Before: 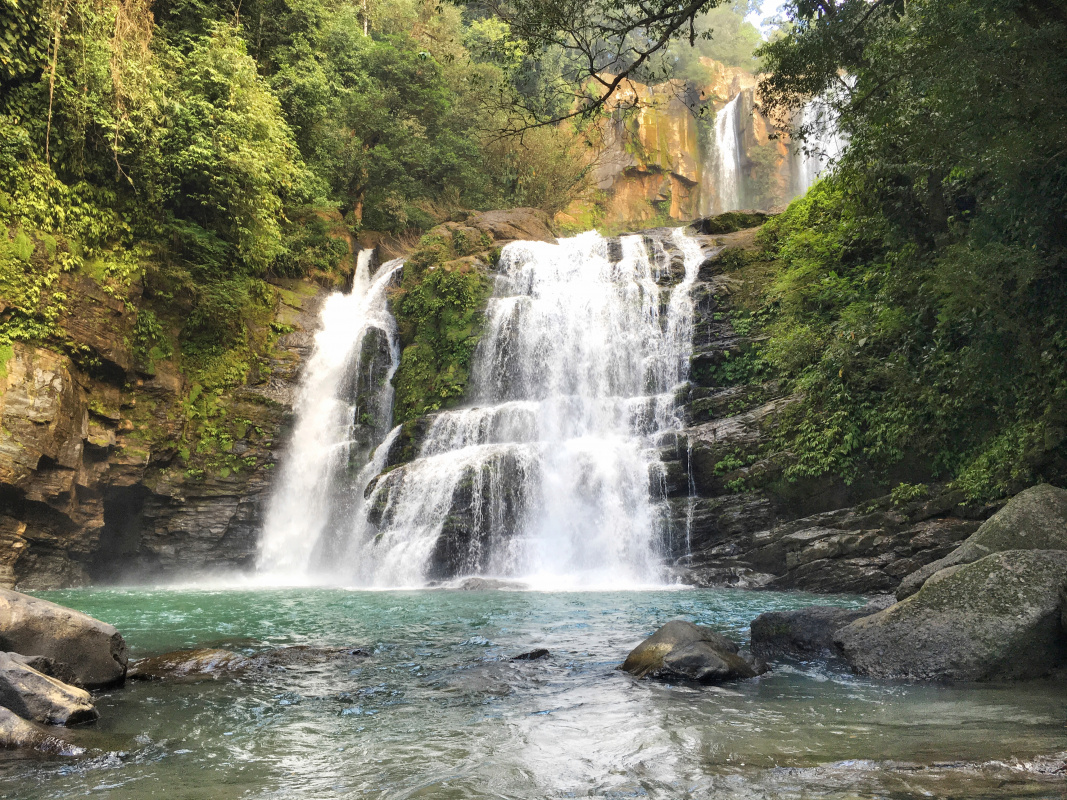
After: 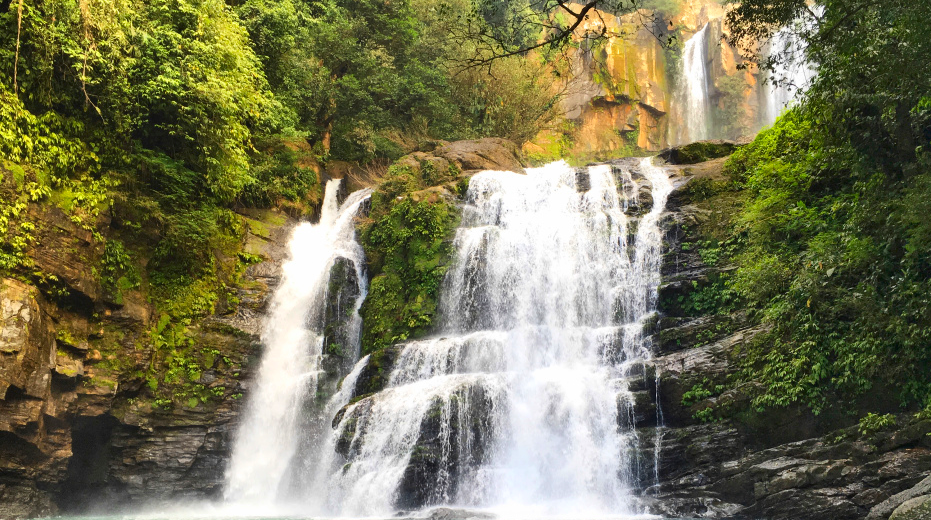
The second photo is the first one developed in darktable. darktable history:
shadows and highlights: shadows 31.69, highlights -32.81, soften with gaussian
contrast brightness saturation: contrast 0.158, saturation 0.311
crop: left 3.03%, top 8.829%, right 9.678%, bottom 26.09%
